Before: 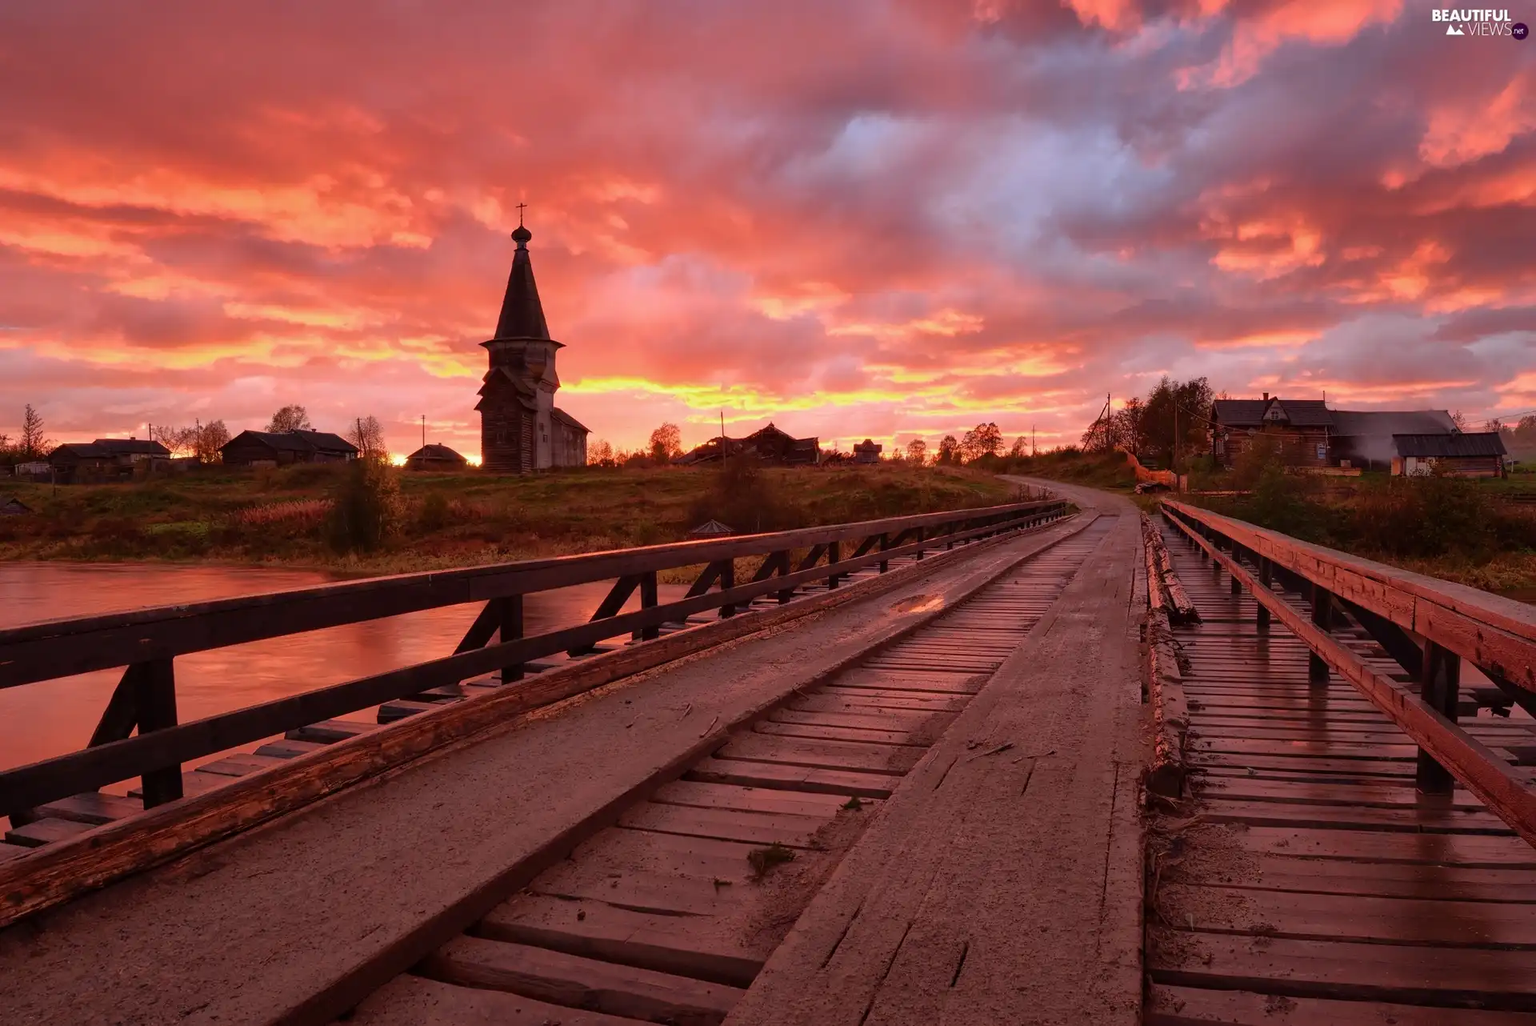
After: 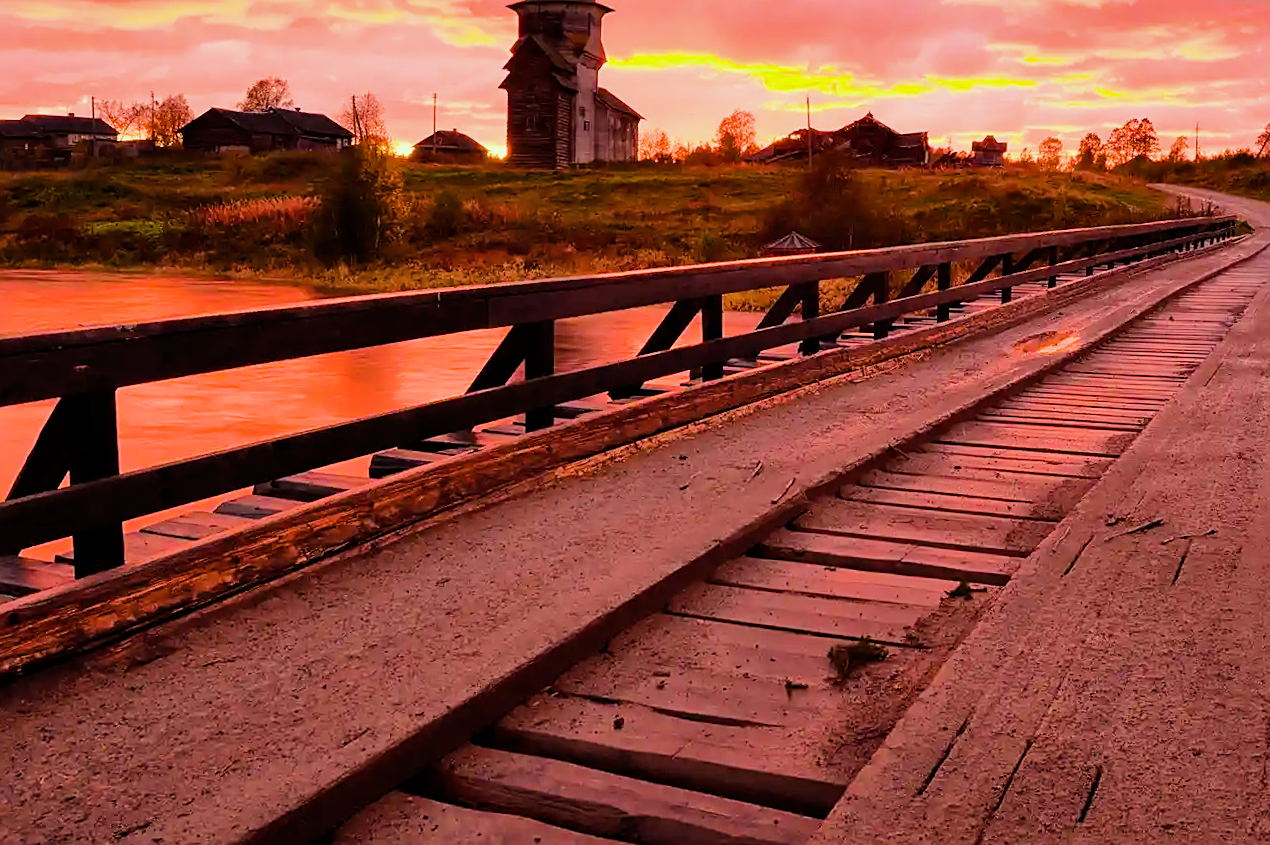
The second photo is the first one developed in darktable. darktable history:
shadows and highlights: shadows 37.44, highlights -27.35, soften with gaussian
filmic rgb: black relative exposure -16 EV, white relative exposure 6.3 EV, hardness 5.14, contrast 1.356
color balance rgb: linear chroma grading › global chroma 14.86%, perceptual saturation grading › global saturation 19.335%
sharpen: amount 0.489
color correction: highlights a* -6.49, highlights b* 0.776
tone equalizer: -8 EV 0.979 EV, -7 EV 0.998 EV, -6 EV 0.997 EV, -5 EV 0.988 EV, -4 EV 1.03 EV, -3 EV 0.756 EV, -2 EV 0.474 EV, -1 EV 0.242 EV, edges refinement/feathering 500, mask exposure compensation -1.57 EV, preserve details no
crop and rotate: angle -1.24°, left 3.653%, top 31.917%, right 28.03%
